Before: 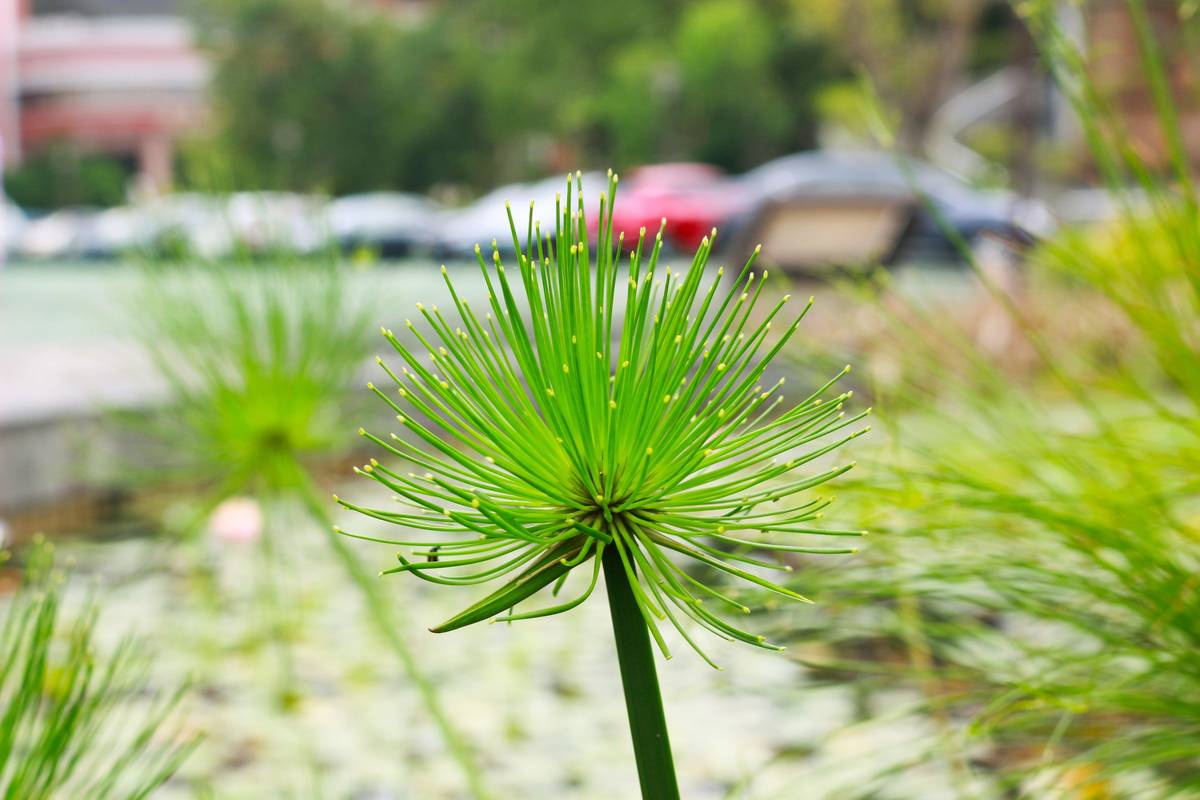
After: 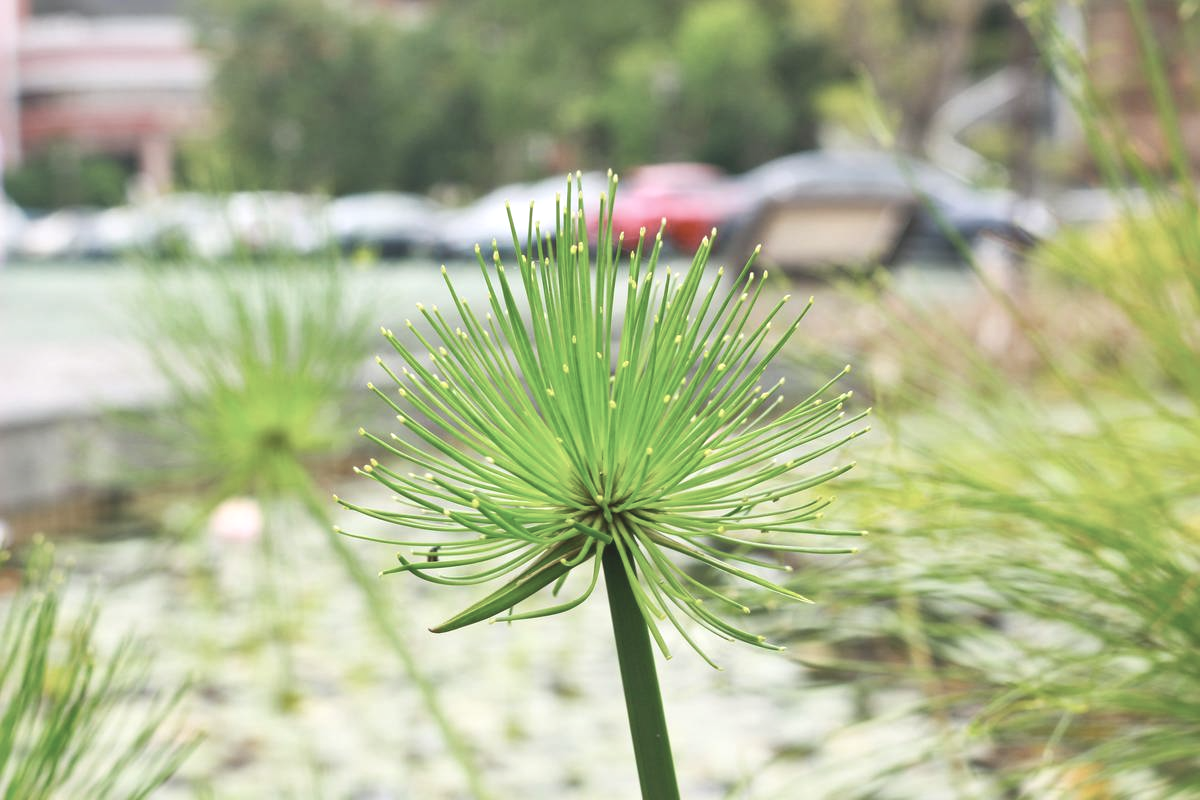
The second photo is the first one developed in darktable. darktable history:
local contrast: mode bilateral grid, contrast 30, coarseness 25, midtone range 0.2
exposure: exposure 0.661 EV, compensate highlight preservation false
white balance: emerald 1
contrast brightness saturation: contrast -0.26, saturation -0.43
